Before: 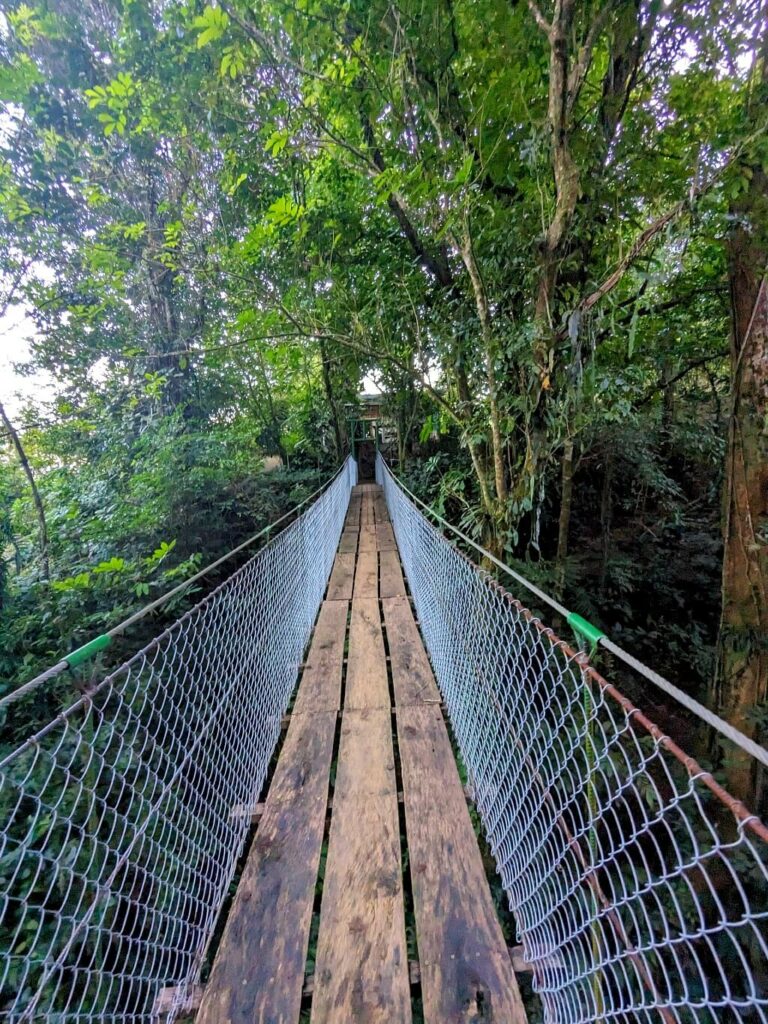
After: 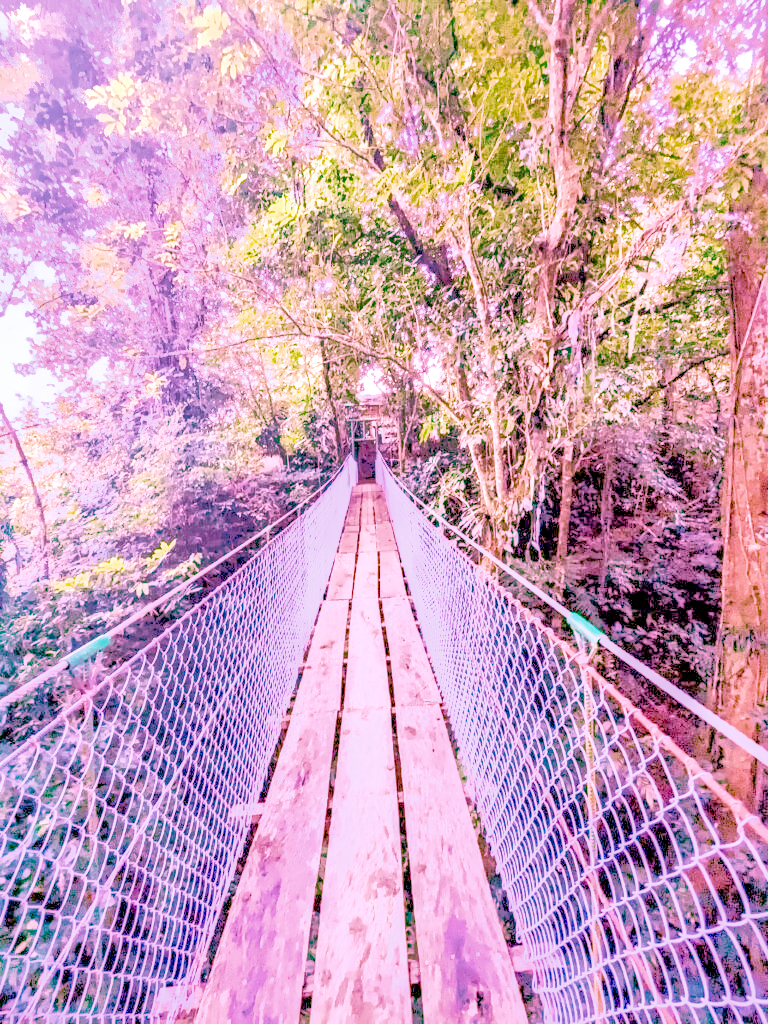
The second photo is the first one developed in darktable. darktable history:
local contrast: highlights 60%, shadows 60%, detail 160%
color calibration: illuminant as shot in camera, x 0.358, y 0.373, temperature 4628.91 K
color balance rgb: perceptual saturation grading › global saturation 35%, perceptual saturation grading › highlights -30%, perceptual saturation grading › shadows 35%, perceptual brilliance grading › global brilliance 3%, perceptual brilliance grading › highlights -3%, perceptual brilliance grading › shadows 3%
denoise (profiled): preserve shadows 1.52, scattering 0.002, a [-1, 0, 0], compensate highlight preservation false
haze removal: compatibility mode true, adaptive false
highlight reconstruction: on, module defaults
hot pixels: on, module defaults
lens correction: scale 1, crop 1, focal 16, aperture 5.6, distance 1000, camera "Canon EOS RP", lens "Canon RF 16mm F2.8 STM"
shadows and highlights: shadows 40, highlights -60
white balance: red 2.229, blue 1.46
velvia: strength 45%
filmic rgb: black relative exposure -7.65 EV, white relative exposure 4.56 EV, hardness 3.61
tone equalizer "contrast tone curve: medium": -8 EV -0.75 EV, -7 EV -0.7 EV, -6 EV -0.6 EV, -5 EV -0.4 EV, -3 EV 0.4 EV, -2 EV 0.6 EV, -1 EV 0.7 EV, +0 EV 0.75 EV, edges refinement/feathering 500, mask exposure compensation -1.57 EV, preserve details no
exposure "Canon RP Default?": black level correction 0, exposure 1.1 EV, compensate exposure bias true, compensate highlight preservation false
